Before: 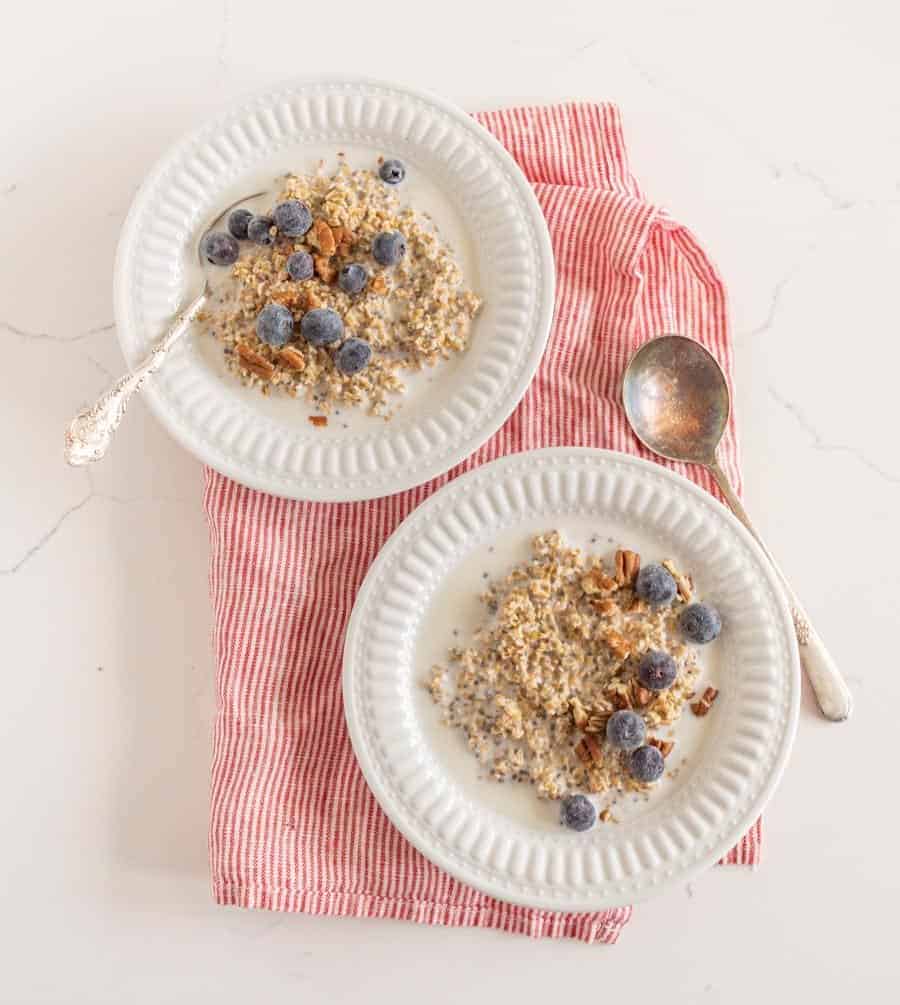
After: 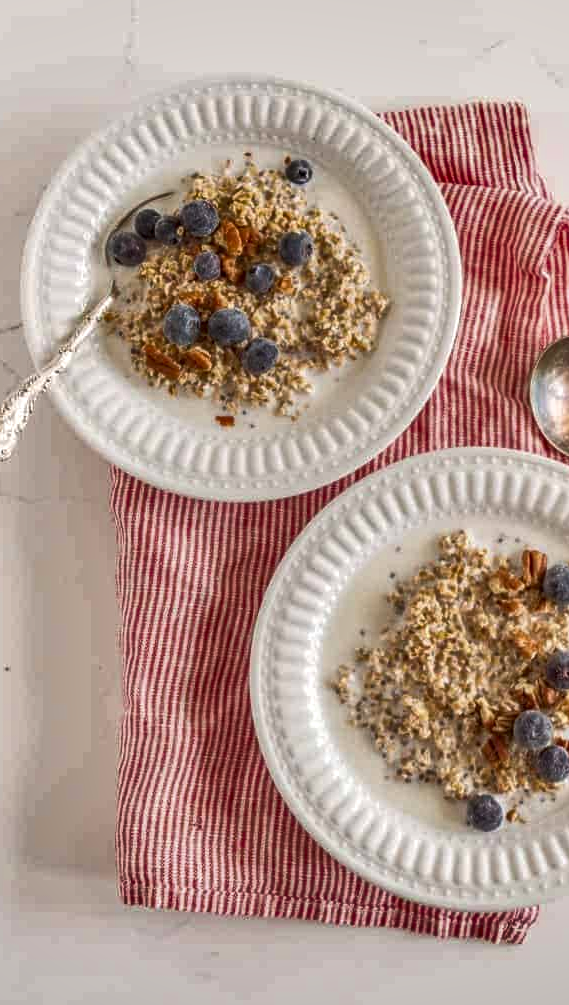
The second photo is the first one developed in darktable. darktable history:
local contrast: on, module defaults
shadows and highlights: radius 108.86, shadows 44.8, highlights -66.39, low approximation 0.01, soften with gaussian
crop: left 10.43%, right 26.305%
